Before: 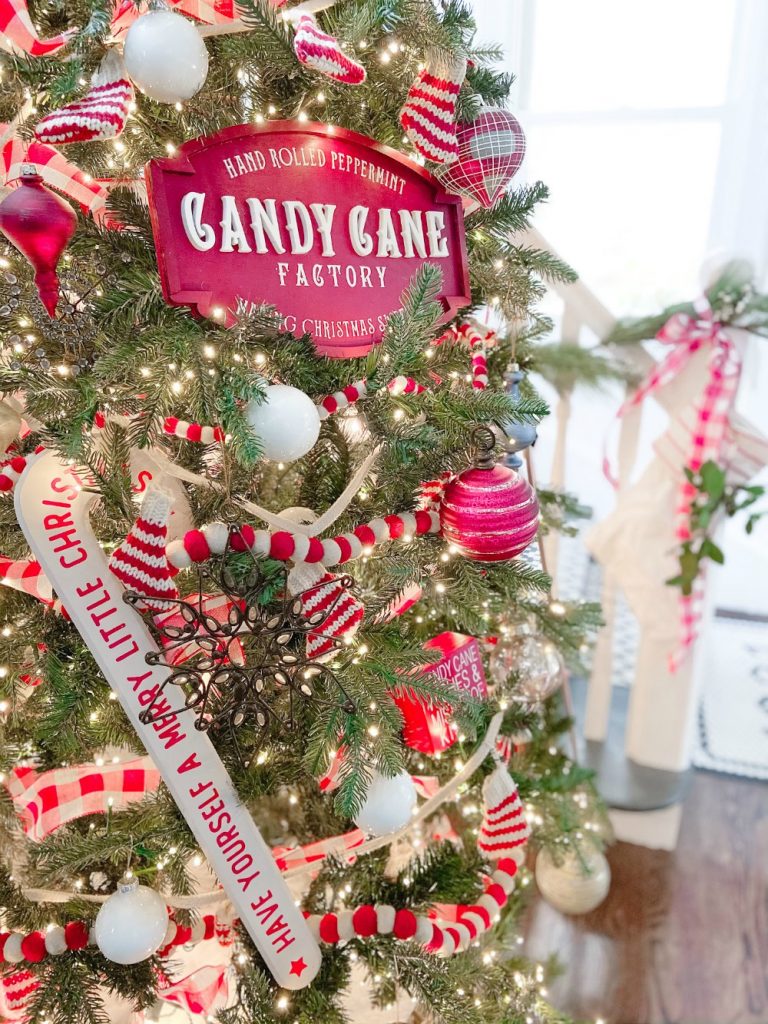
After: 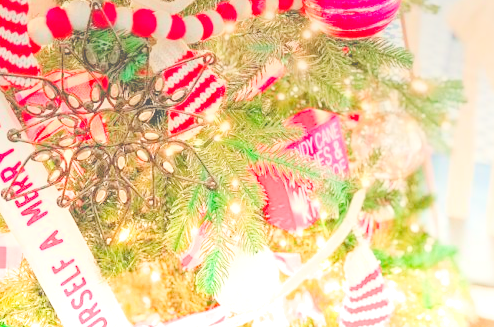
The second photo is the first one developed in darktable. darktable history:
crop: left 18.091%, top 51.13%, right 17.525%, bottom 16.85%
contrast brightness saturation: contrast -0.28
filmic rgb: black relative exposure -7.65 EV, white relative exposure 4.56 EV, hardness 3.61
graduated density: density -3.9 EV
levels: levels [0.008, 0.318, 0.836]
exposure: exposure 0.081 EV, compensate highlight preservation false
white balance: red 1.045, blue 0.932
